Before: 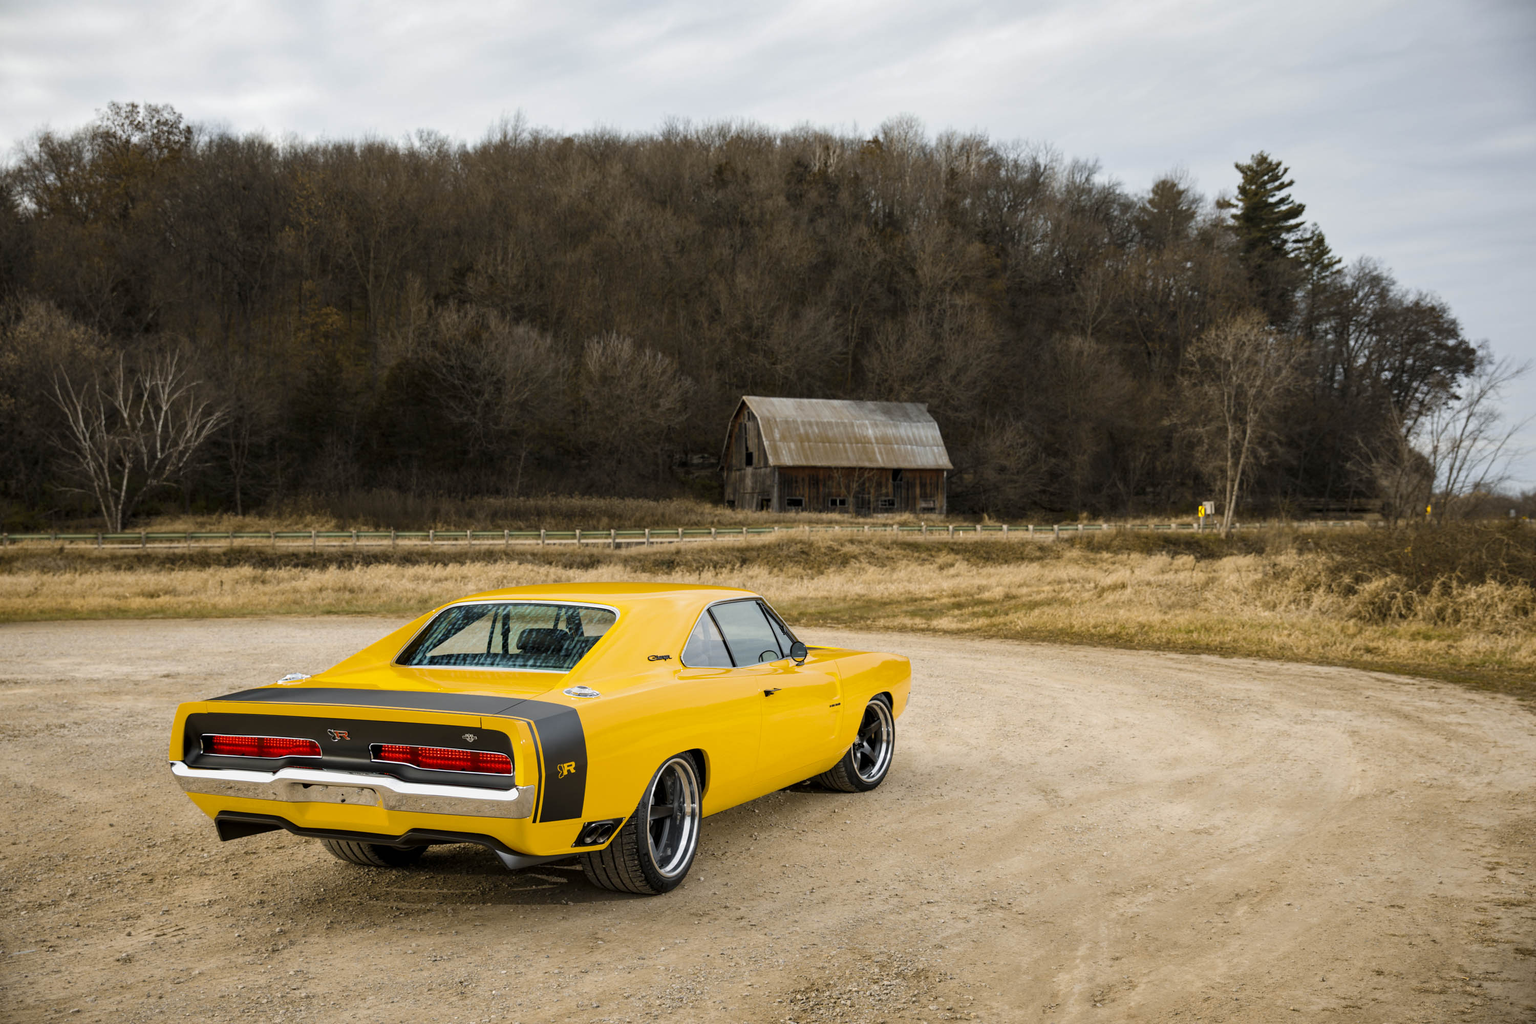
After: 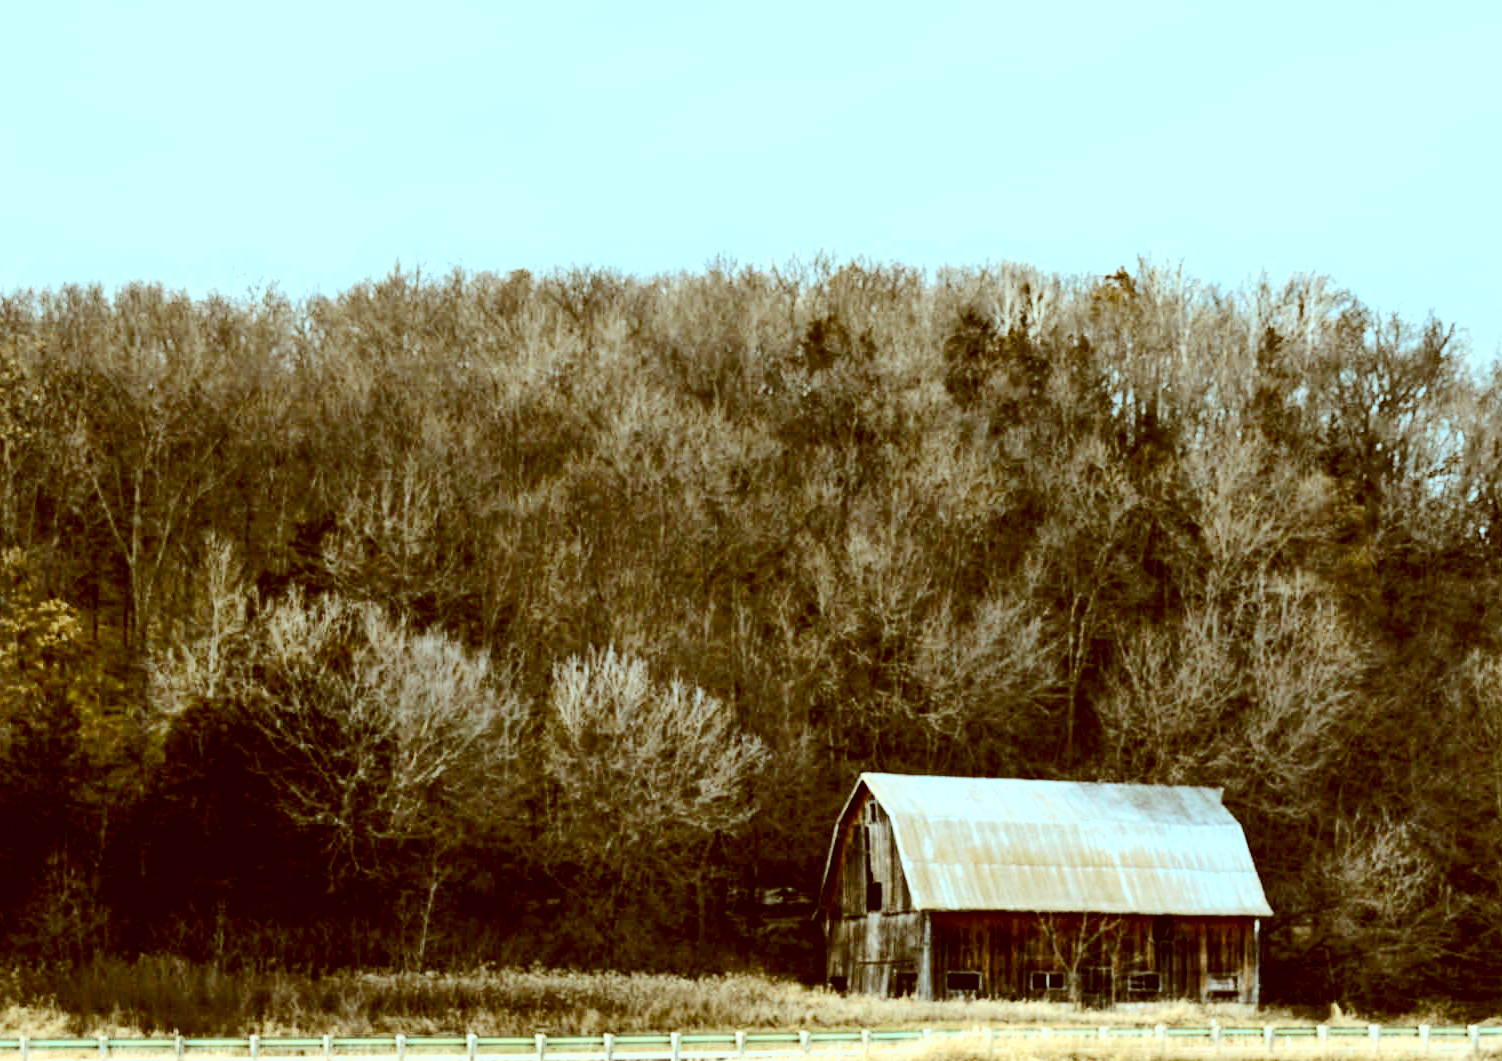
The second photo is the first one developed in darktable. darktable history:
tone curve: curves: ch0 [(0, 0) (0.003, 0.005) (0.011, 0.011) (0.025, 0.02) (0.044, 0.03) (0.069, 0.041) (0.1, 0.062) (0.136, 0.089) (0.177, 0.135) (0.224, 0.189) (0.277, 0.259) (0.335, 0.373) (0.399, 0.499) (0.468, 0.622) (0.543, 0.724) (0.623, 0.807) (0.709, 0.868) (0.801, 0.916) (0.898, 0.964) (1, 1)], color space Lab, independent channels, preserve colors none
crop: left 19.652%, right 30.275%, bottom 46.946%
exposure: black level correction 0.009, exposure 1.429 EV, compensate highlight preservation false
color correction: highlights a* -14.52, highlights b* -15.98, shadows a* 10.11, shadows b* 29.2
shadows and highlights: soften with gaussian
